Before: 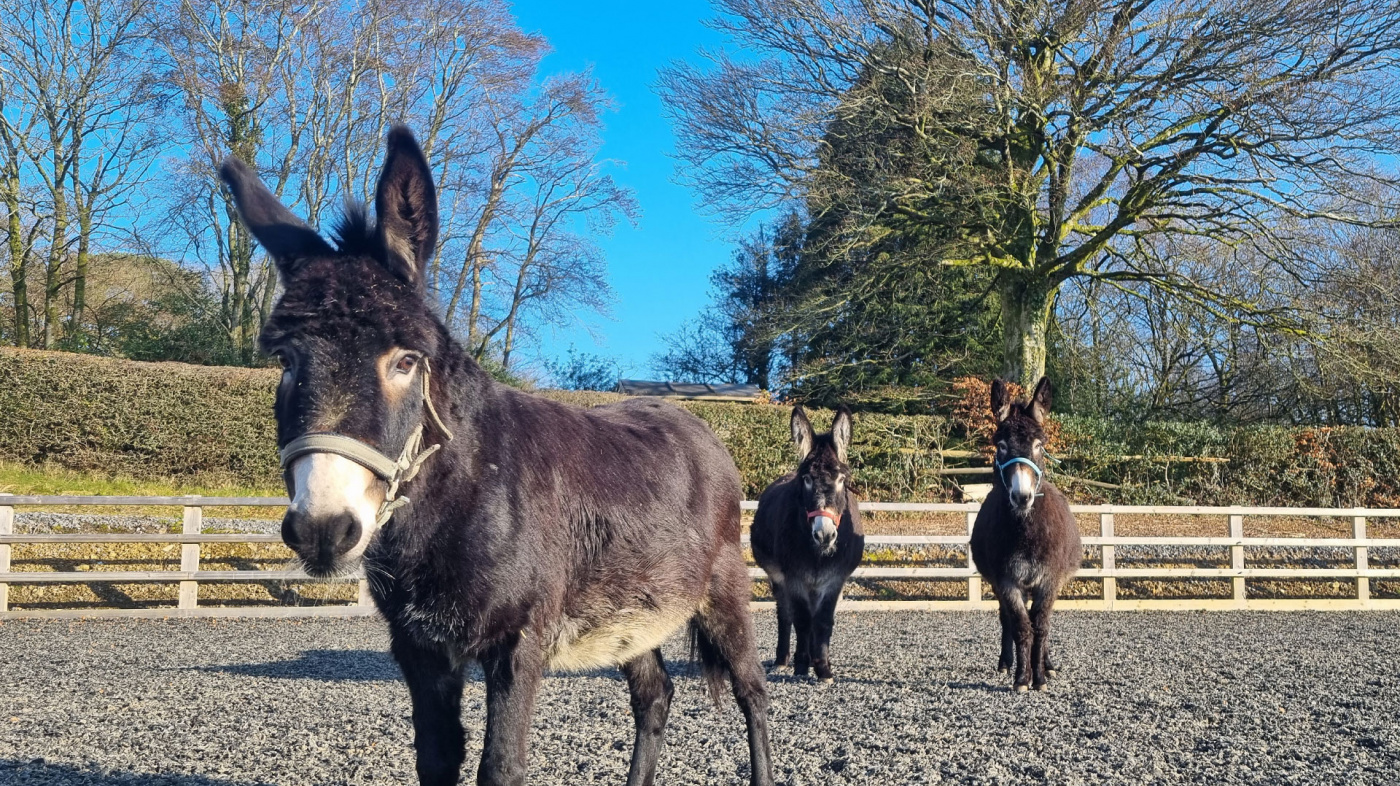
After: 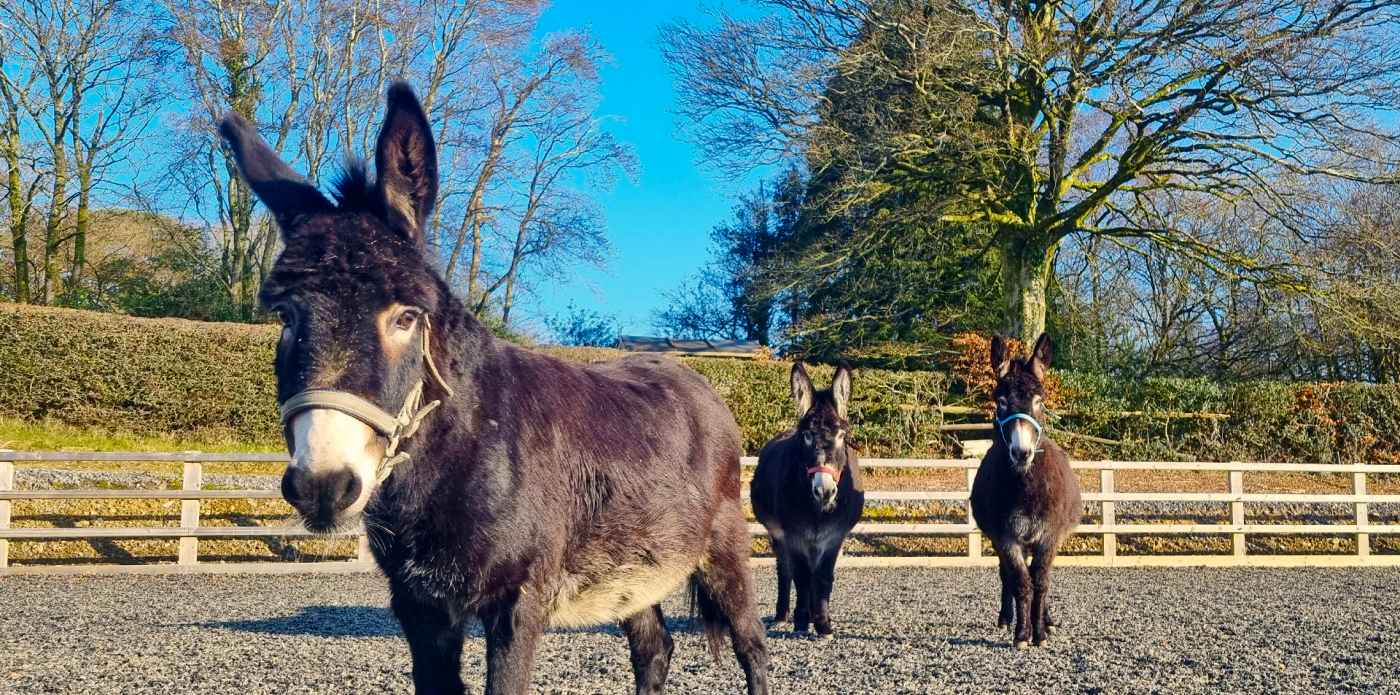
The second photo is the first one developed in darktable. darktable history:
crop and rotate: top 5.601%, bottom 5.914%
tone equalizer: edges refinement/feathering 500, mask exposure compensation -1.57 EV, preserve details no
color balance rgb: highlights gain › chroma 3.096%, highlights gain › hue 77.16°, perceptual saturation grading › global saturation 20%, perceptual saturation grading › highlights -25.033%, perceptual saturation grading › shadows 49.439%, global vibrance 20%
tone curve: curves: ch0 [(0, 0) (0.08, 0.056) (0.4, 0.4) (0.6, 0.612) (0.92, 0.924) (1, 1)], color space Lab, independent channels, preserve colors none
